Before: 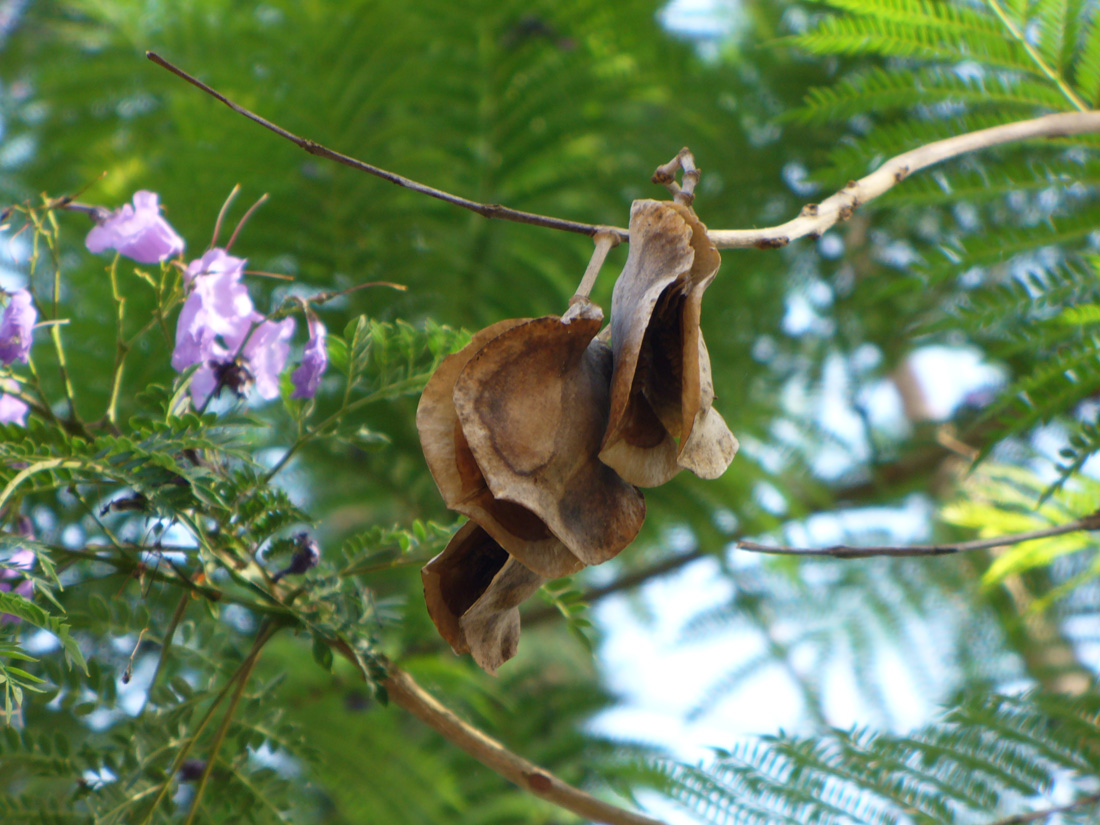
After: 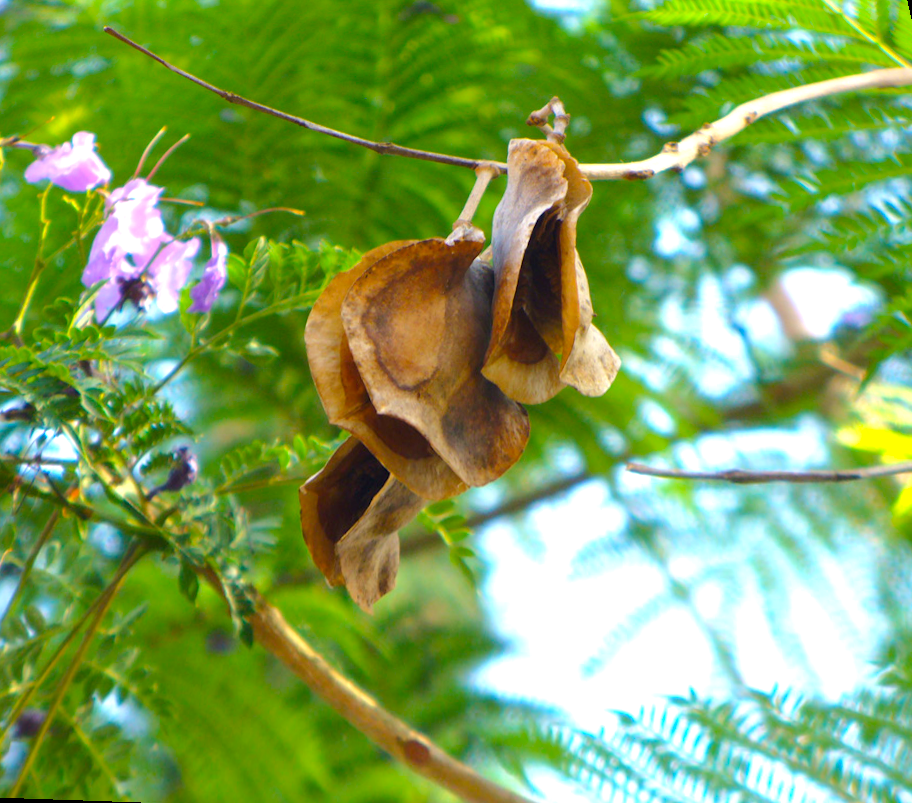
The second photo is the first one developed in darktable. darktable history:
rotate and perspective: rotation 0.72°, lens shift (vertical) -0.352, lens shift (horizontal) -0.051, crop left 0.152, crop right 0.859, crop top 0.019, crop bottom 0.964
color balance rgb: perceptual saturation grading › global saturation 25%, perceptual brilliance grading › mid-tones 10%, perceptual brilliance grading › shadows 15%, global vibrance 20%
exposure: exposure 0.636 EV, compensate highlight preservation false
